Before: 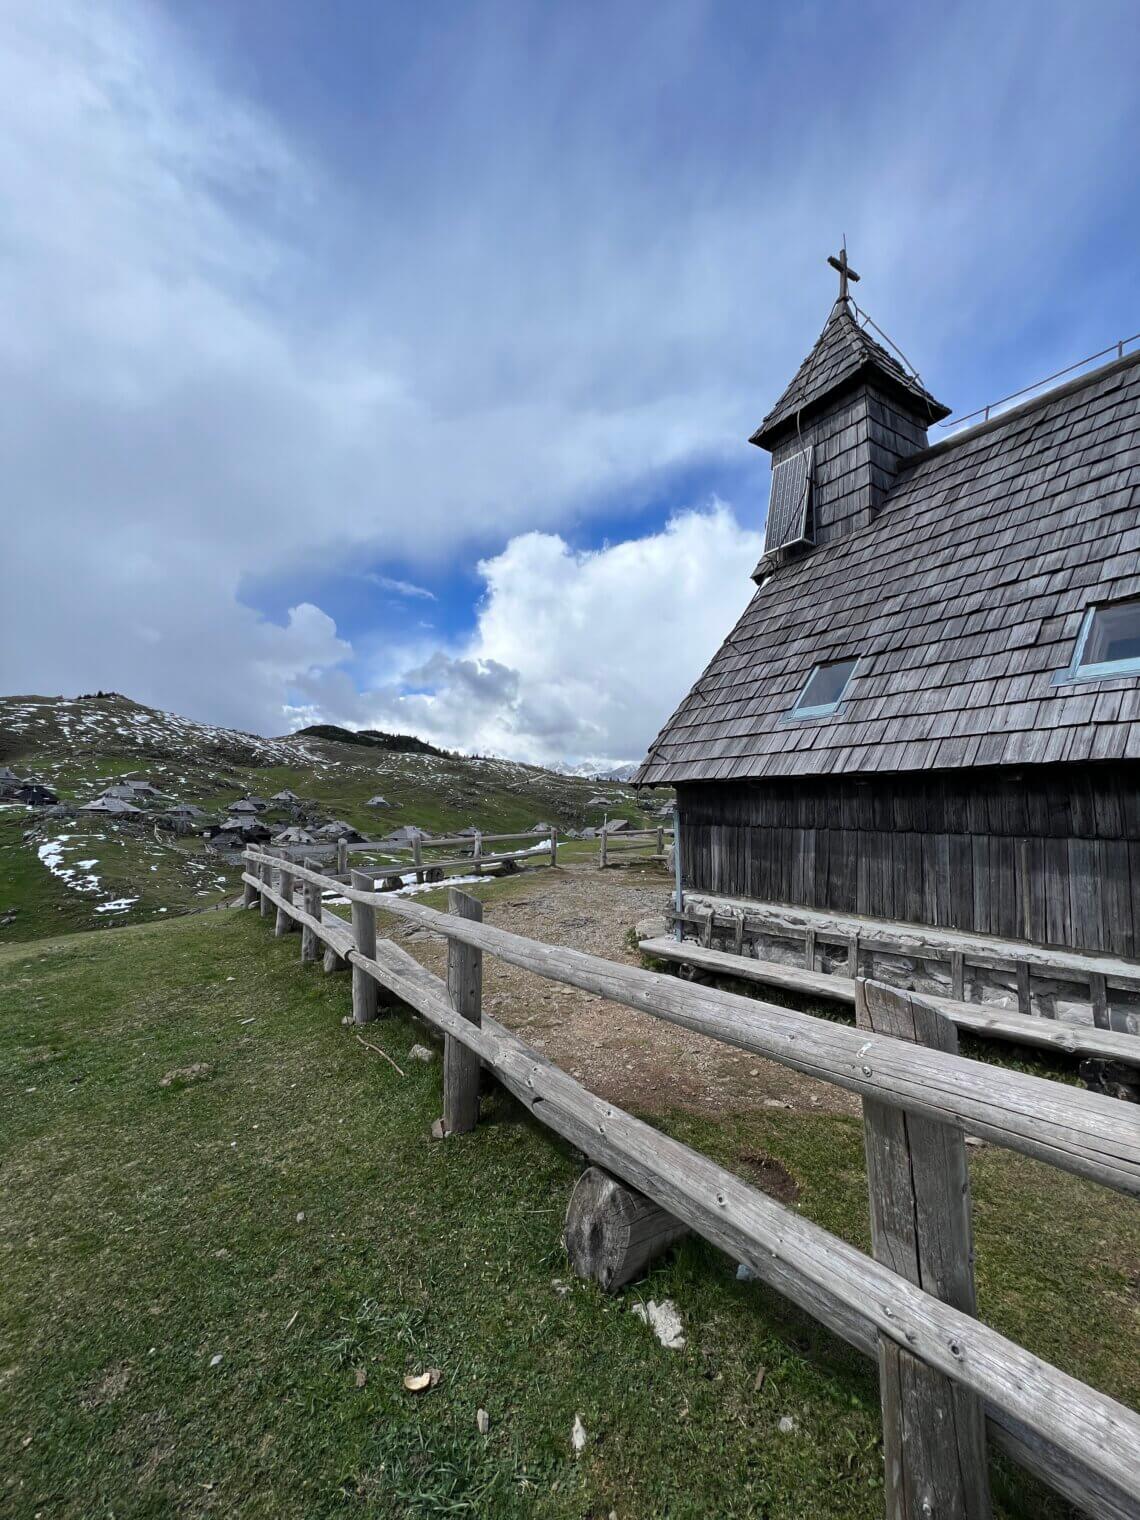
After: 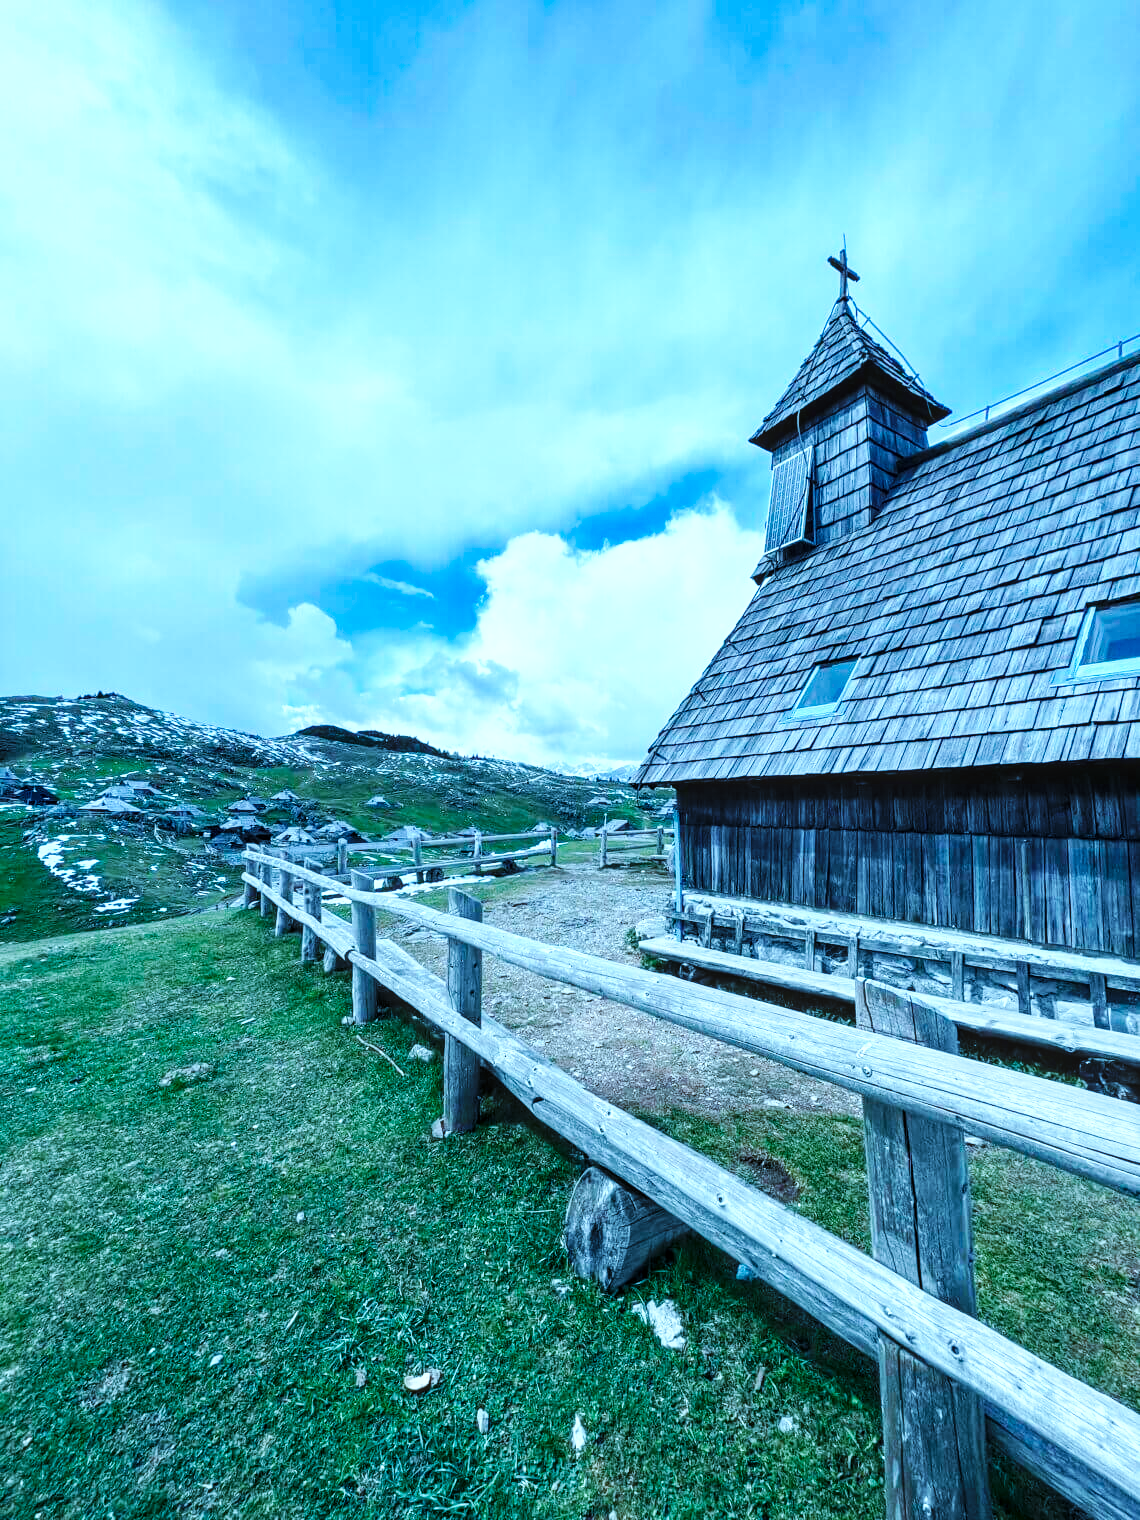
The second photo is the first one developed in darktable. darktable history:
base curve: curves: ch0 [(0, 0) (0.032, 0.025) (0.121, 0.166) (0.206, 0.329) (0.605, 0.79) (1, 1)], preserve colors none
color calibration: illuminant custom, x 0.434, y 0.394, temperature 3077.48 K
exposure: exposure 0.605 EV, compensate exposure bias true, compensate highlight preservation false
local contrast: on, module defaults
